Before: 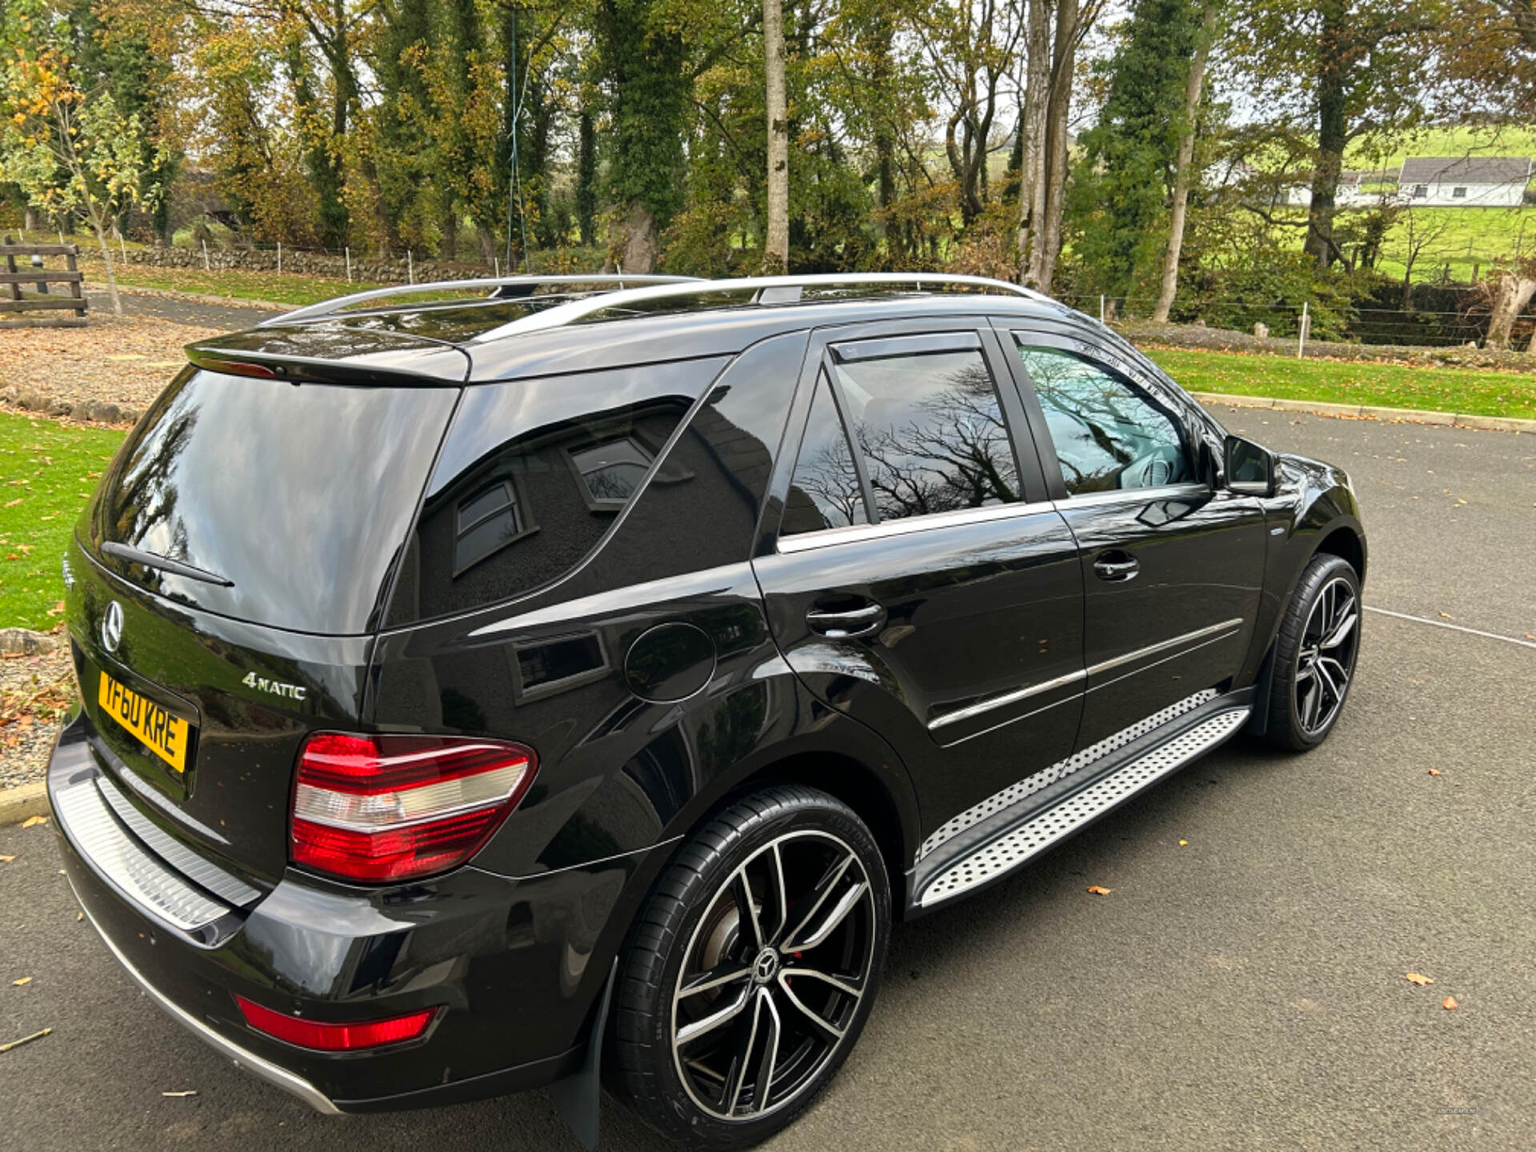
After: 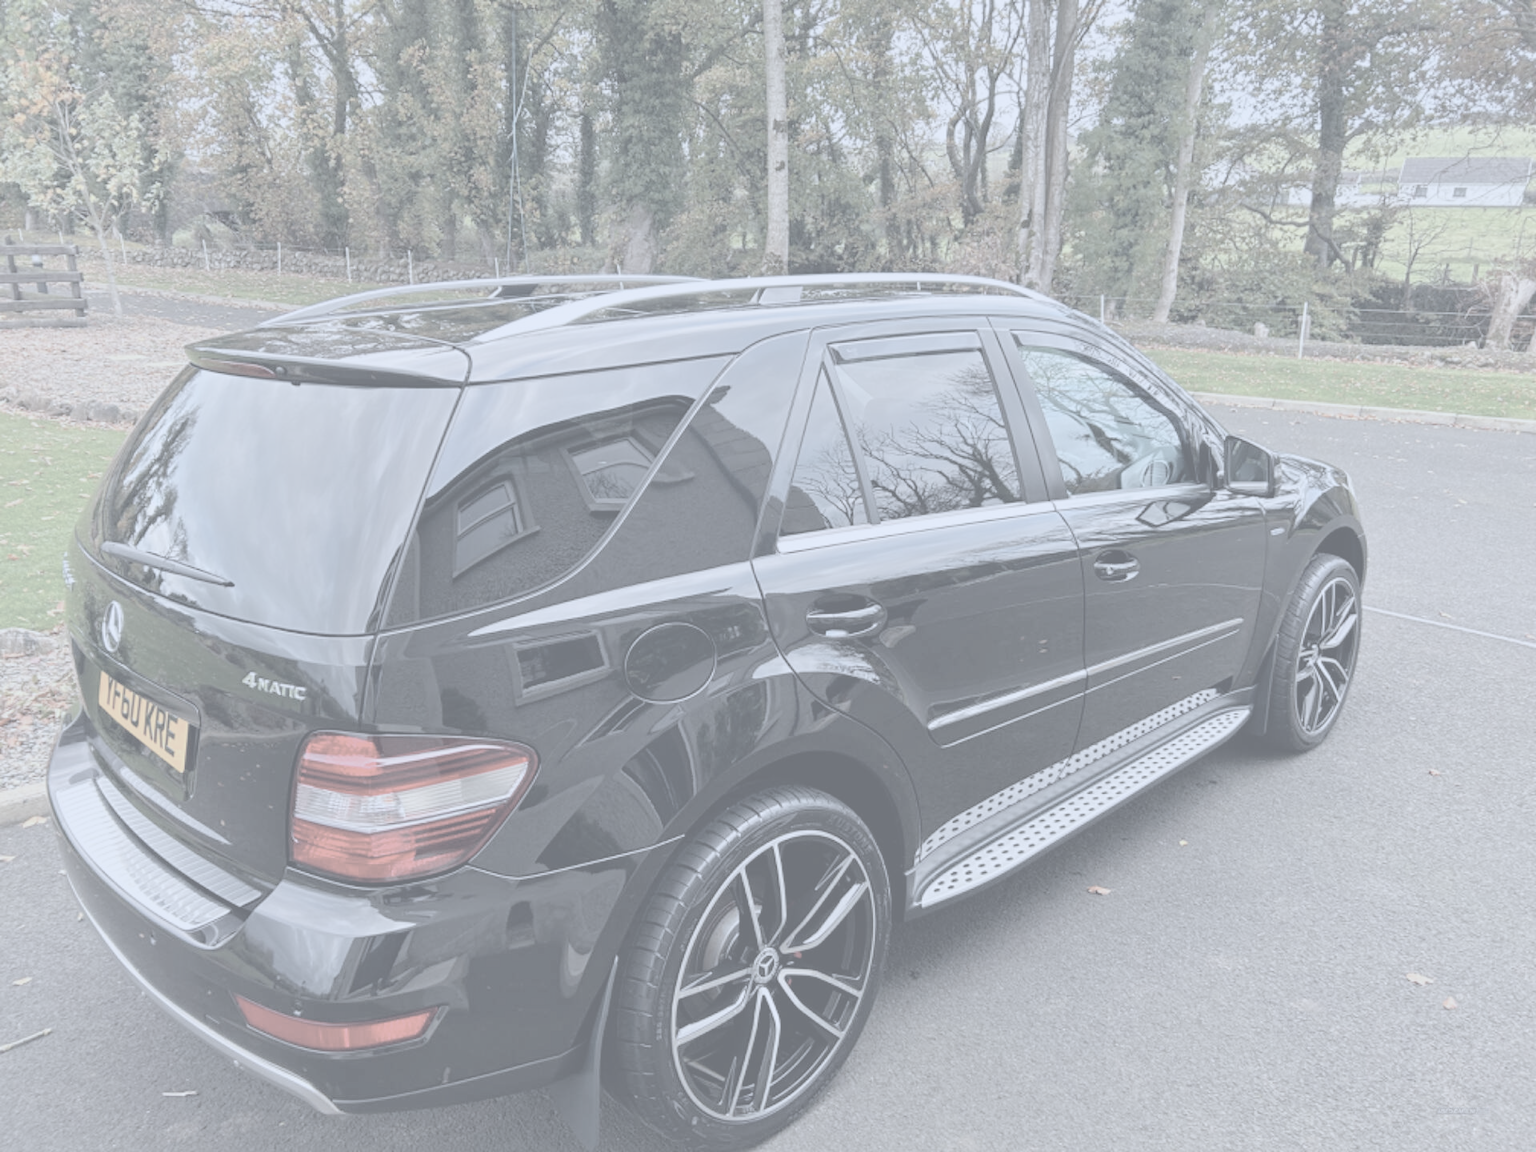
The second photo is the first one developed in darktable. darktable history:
color correction: highlights a* -0.742, highlights b* -8.74
contrast brightness saturation: contrast -0.339, brightness 0.737, saturation -0.783
